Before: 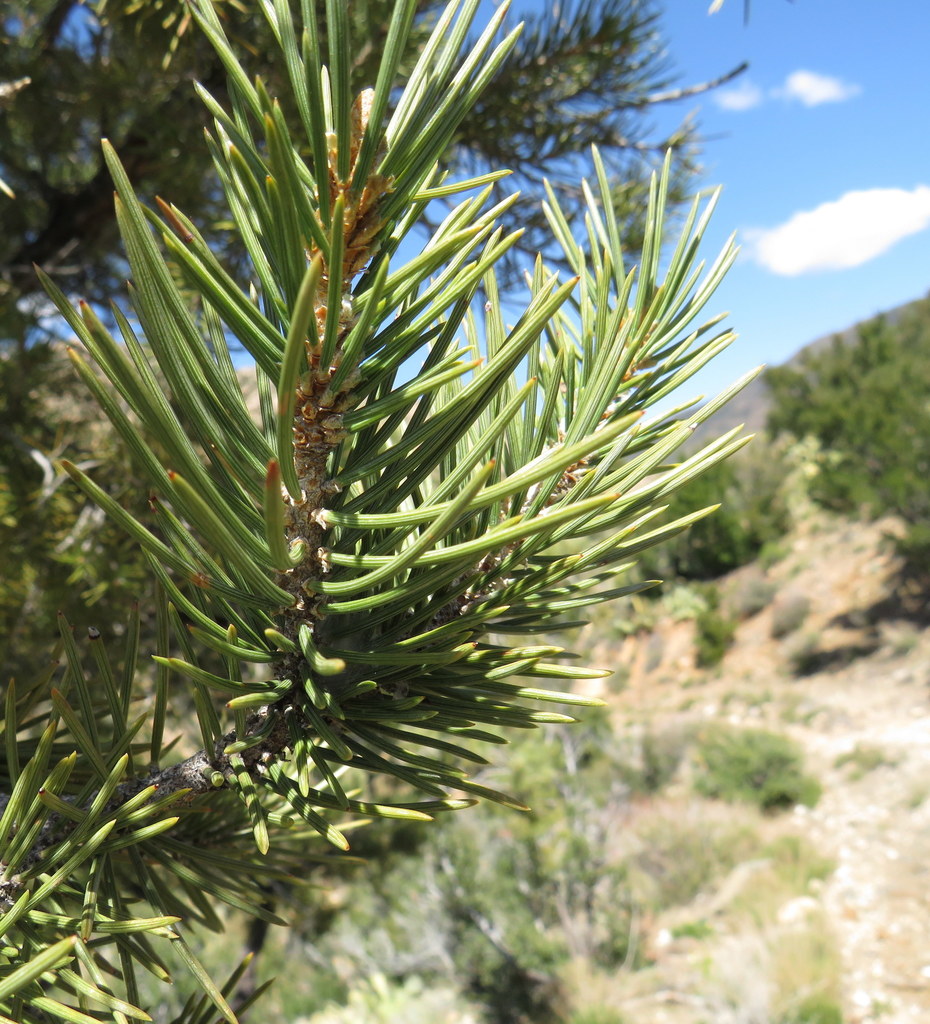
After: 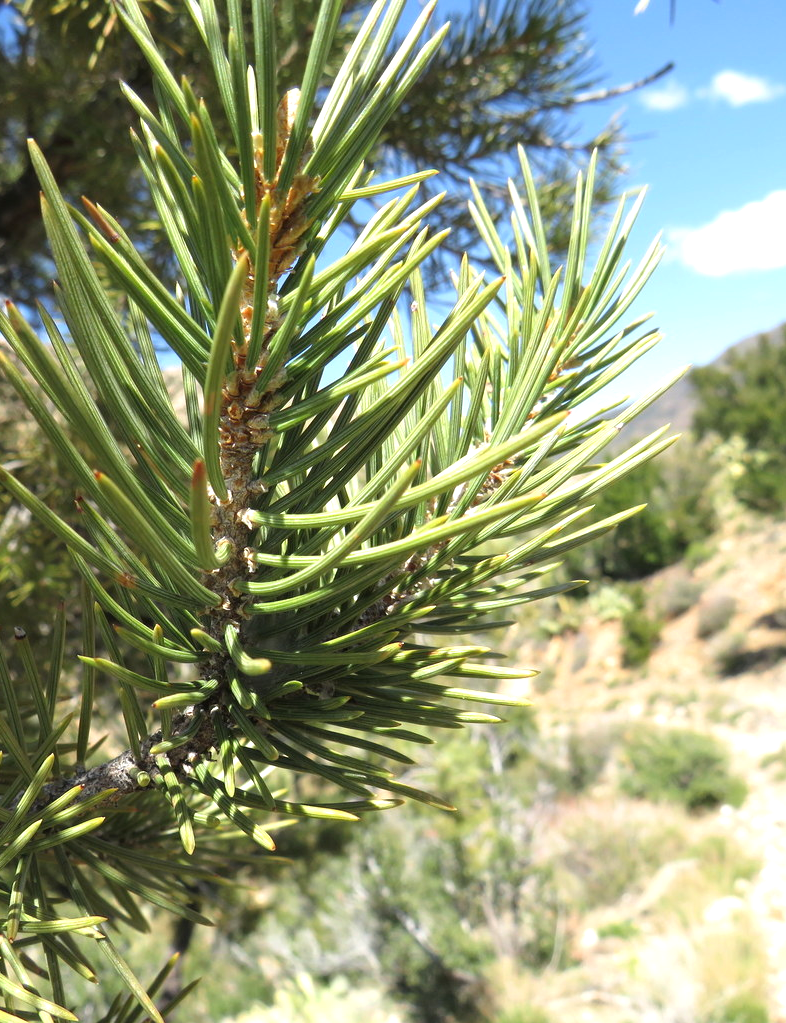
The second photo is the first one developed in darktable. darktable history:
exposure: exposure 0.406 EV, compensate highlight preservation false
crop: left 8.01%, right 7.398%
